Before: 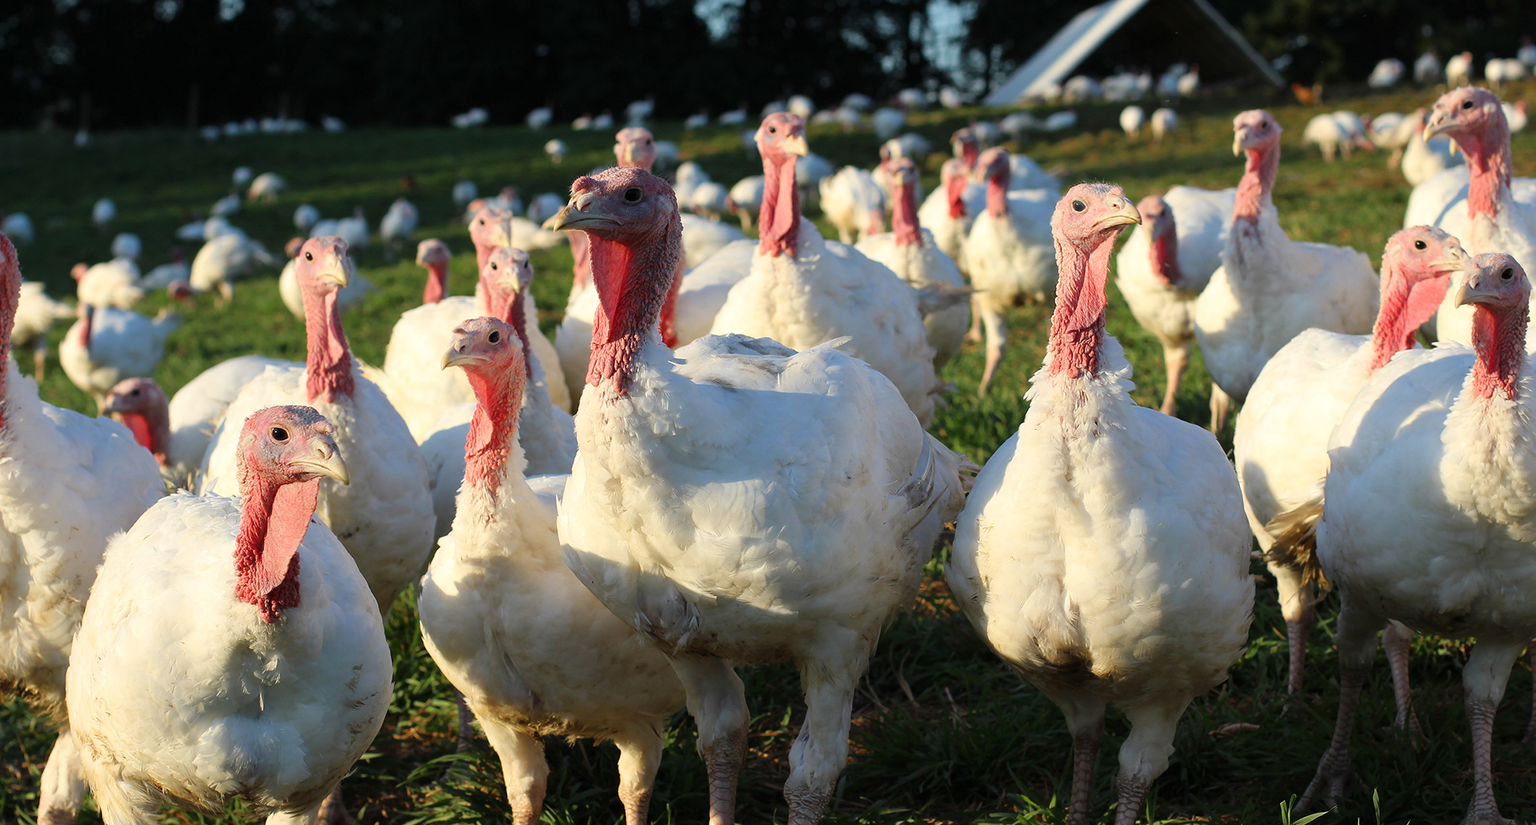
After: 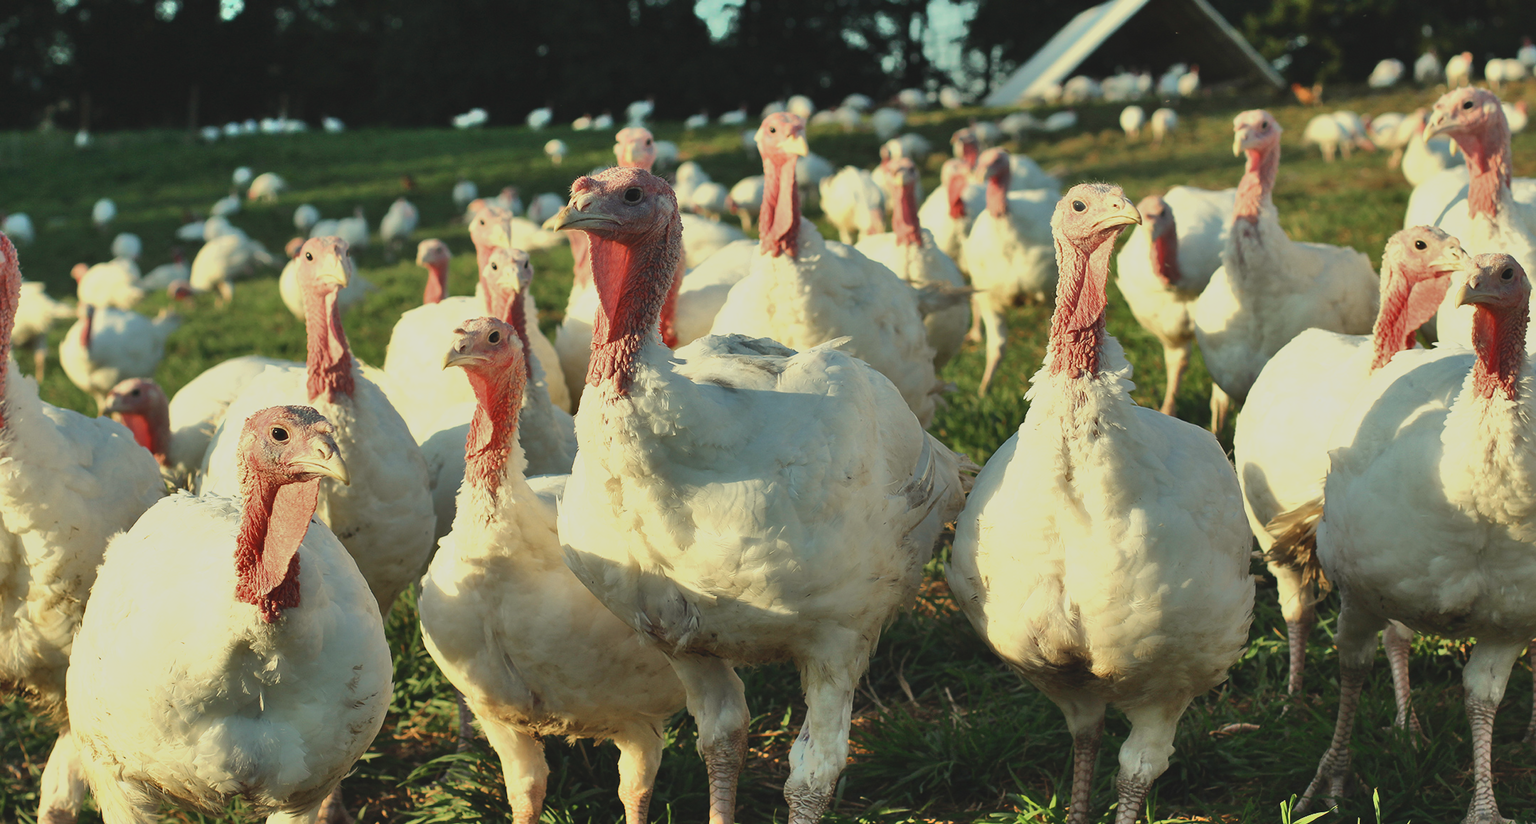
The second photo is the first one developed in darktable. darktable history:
exposure: exposure 0.137 EV
highlight reconstruction: method clip highlights, clipping threshold 0
contrast brightness saturation: contrast -0.25, brightness -0.09, saturation -0.21
white balance: red 1.006, blue 0.807
shadows and highlights: white point adjustment 10, highlights -64.21, compress 30.53%, highlights color adjustment 51.58%, soften with gaussian
